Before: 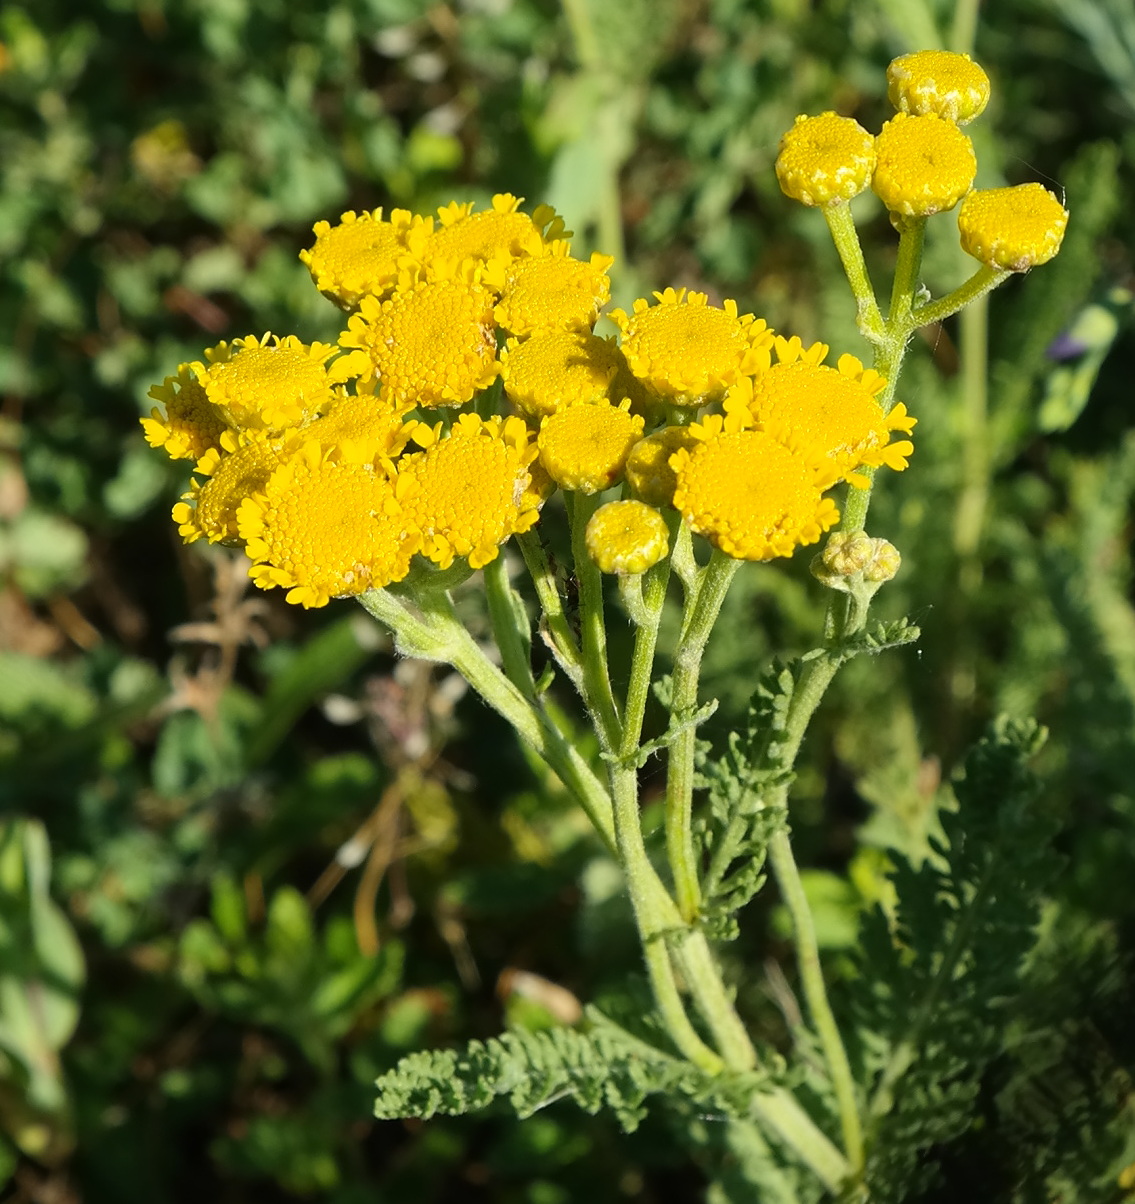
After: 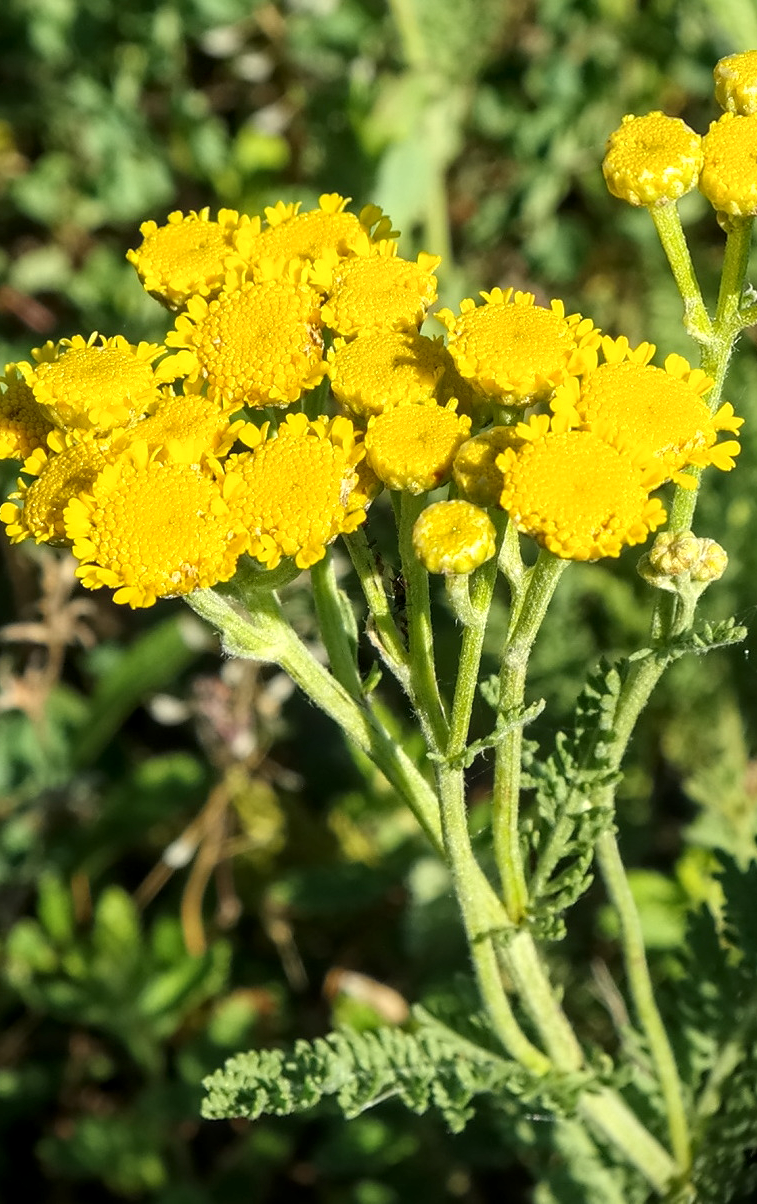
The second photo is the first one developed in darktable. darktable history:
crop and rotate: left 15.275%, right 18.019%
exposure: exposure 0.221 EV, compensate highlight preservation false
local contrast: detail 130%
